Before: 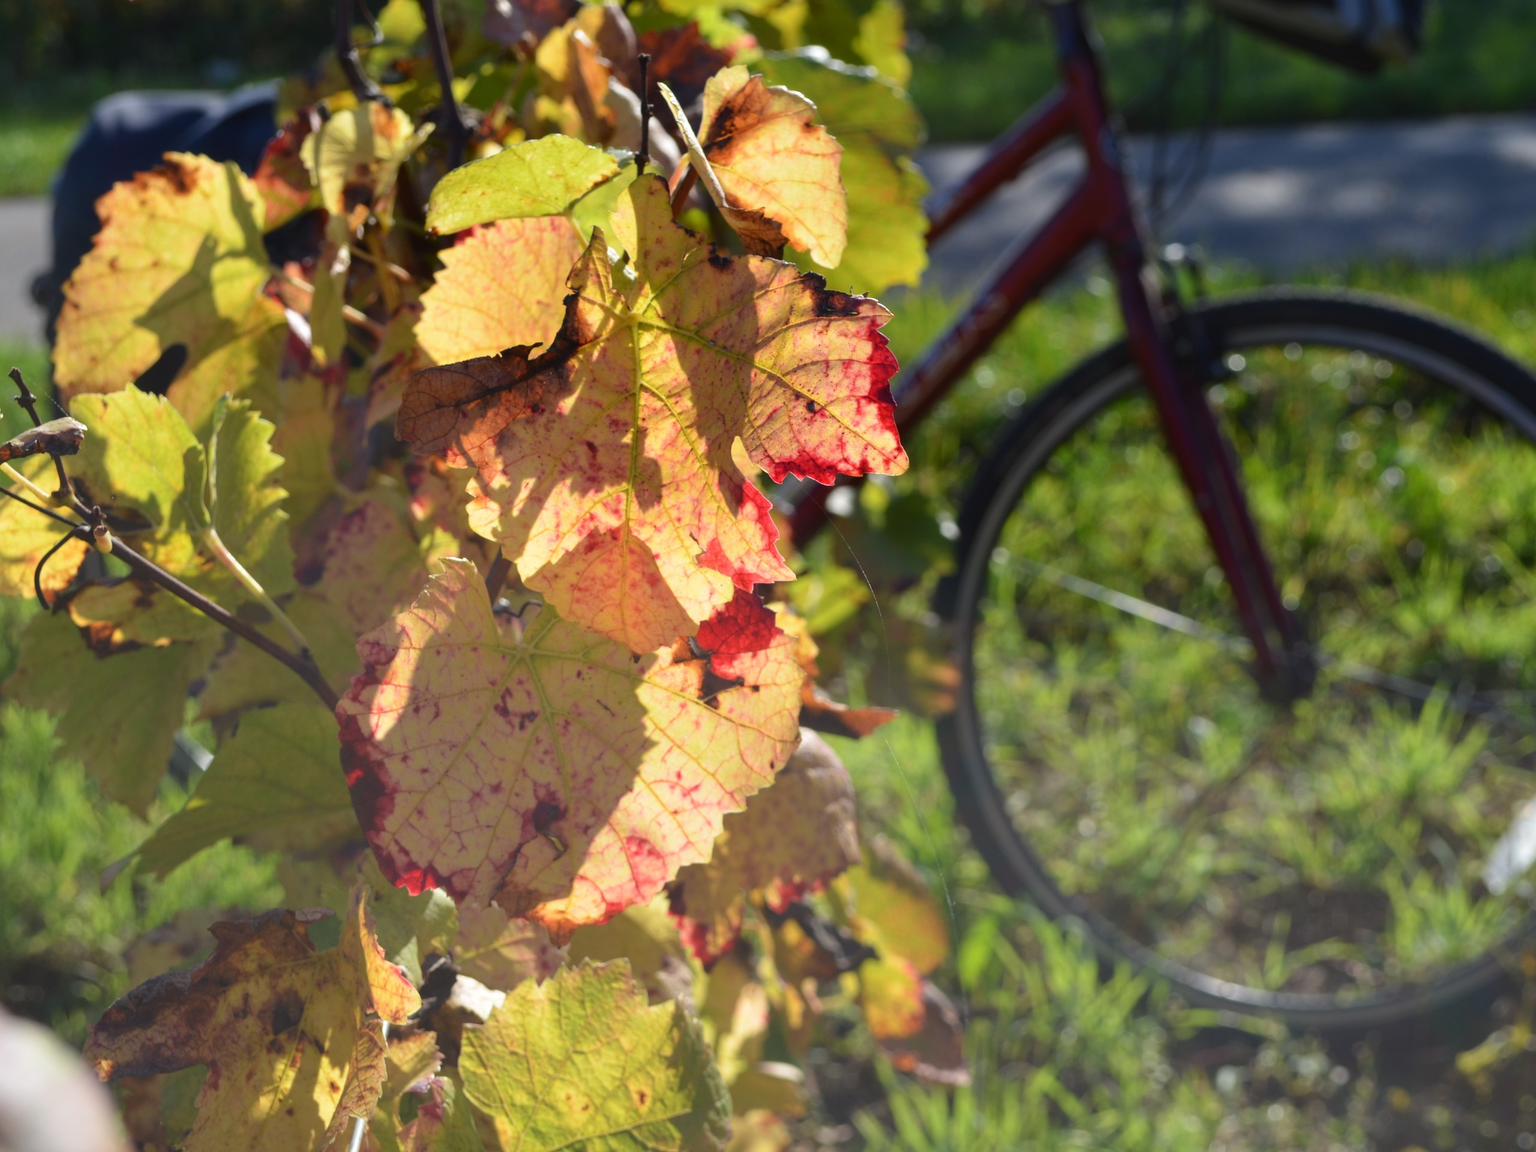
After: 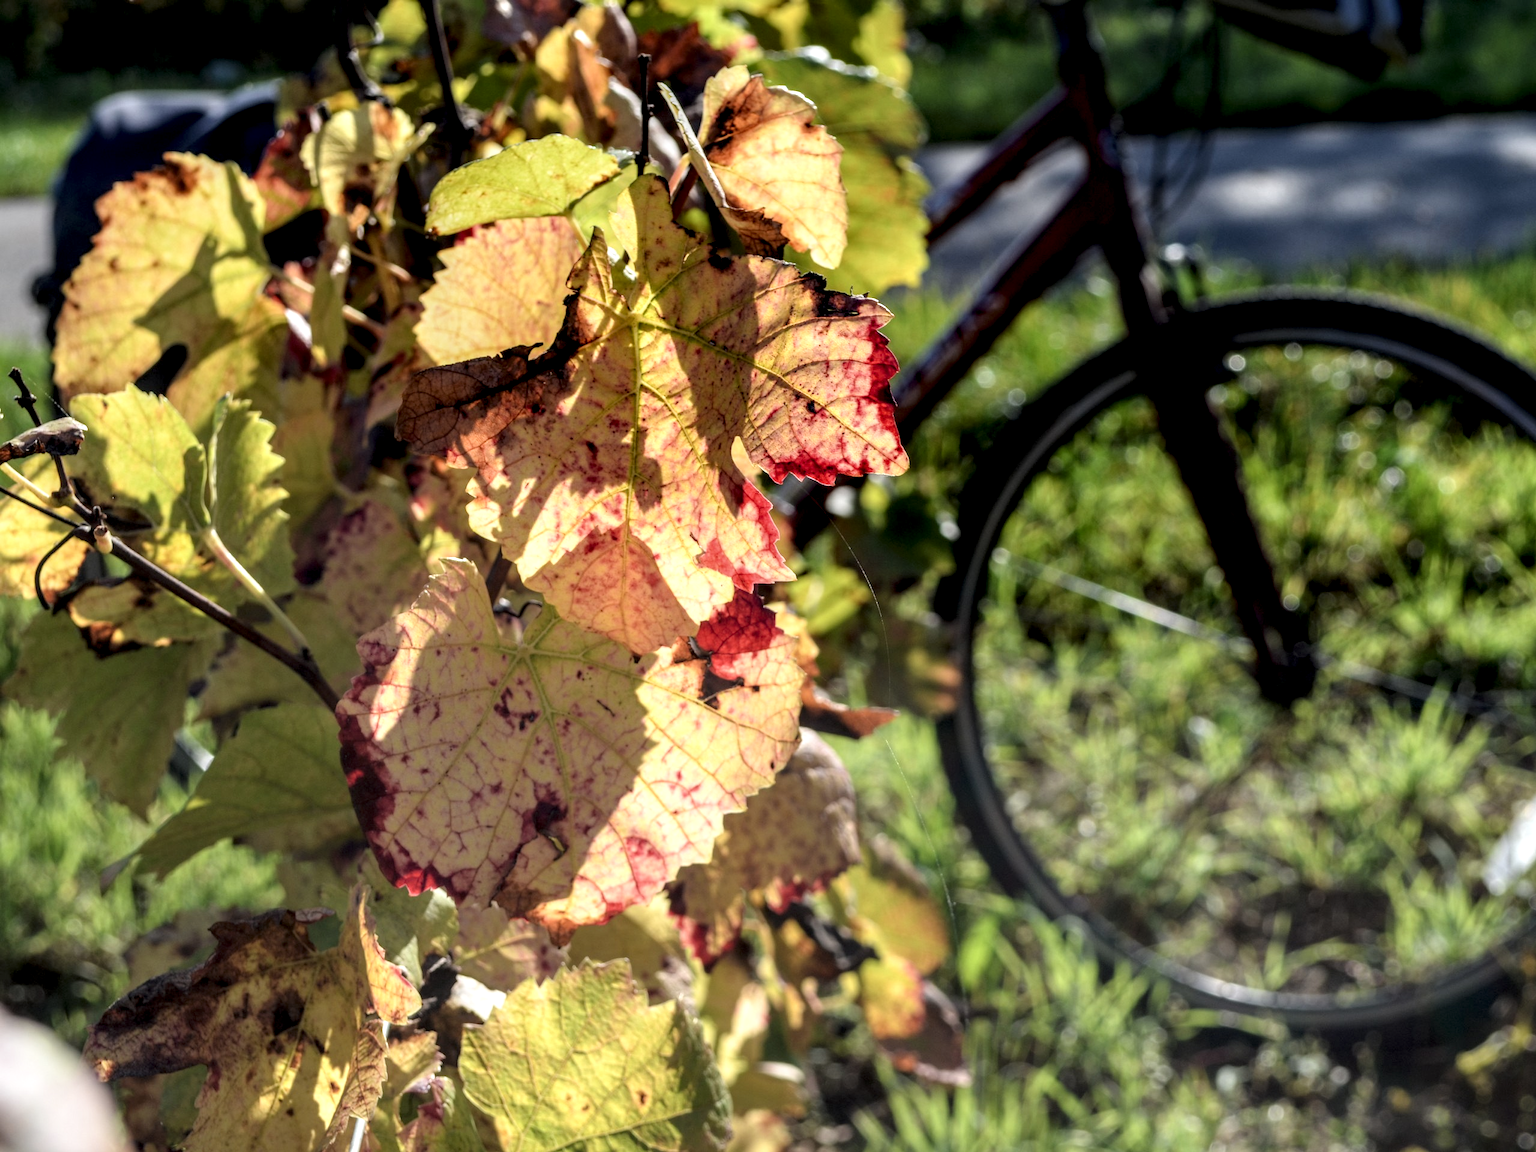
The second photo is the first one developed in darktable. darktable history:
local contrast: highlights 22%, detail 198%
shadows and highlights: shadows -23.2, highlights 46.47, soften with gaussian
filmic rgb: middle gray luminance 18.4%, black relative exposure -11.25 EV, white relative exposure 3.73 EV, target black luminance 0%, hardness 5.86, latitude 57.65%, contrast 0.964, shadows ↔ highlights balance 49.35%
